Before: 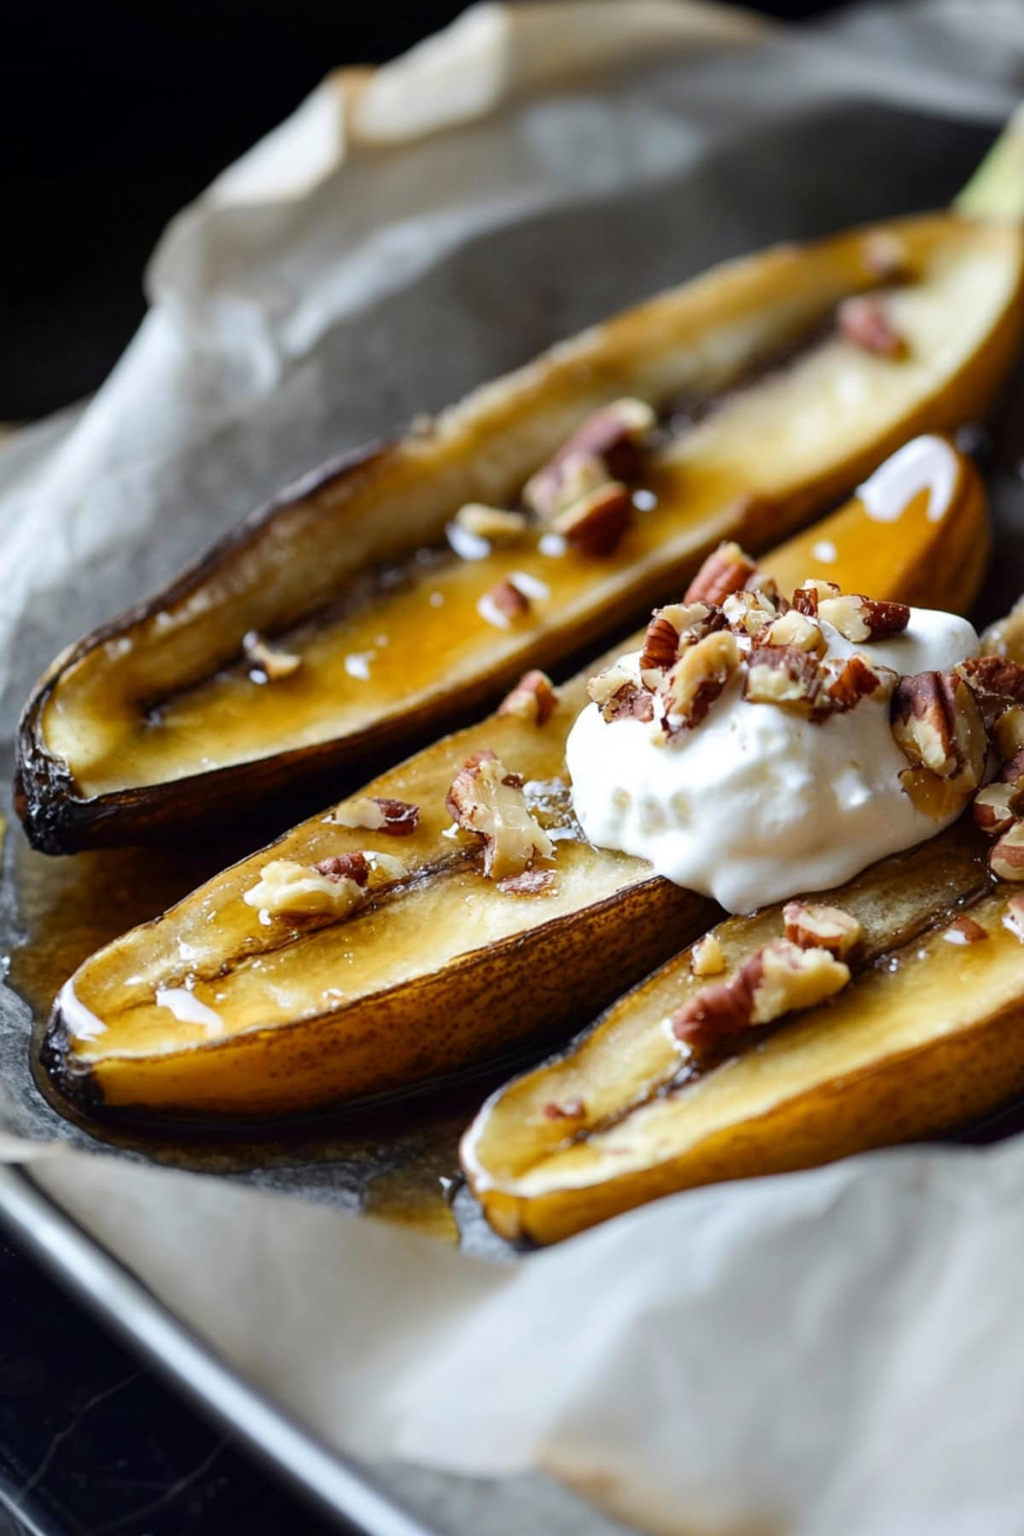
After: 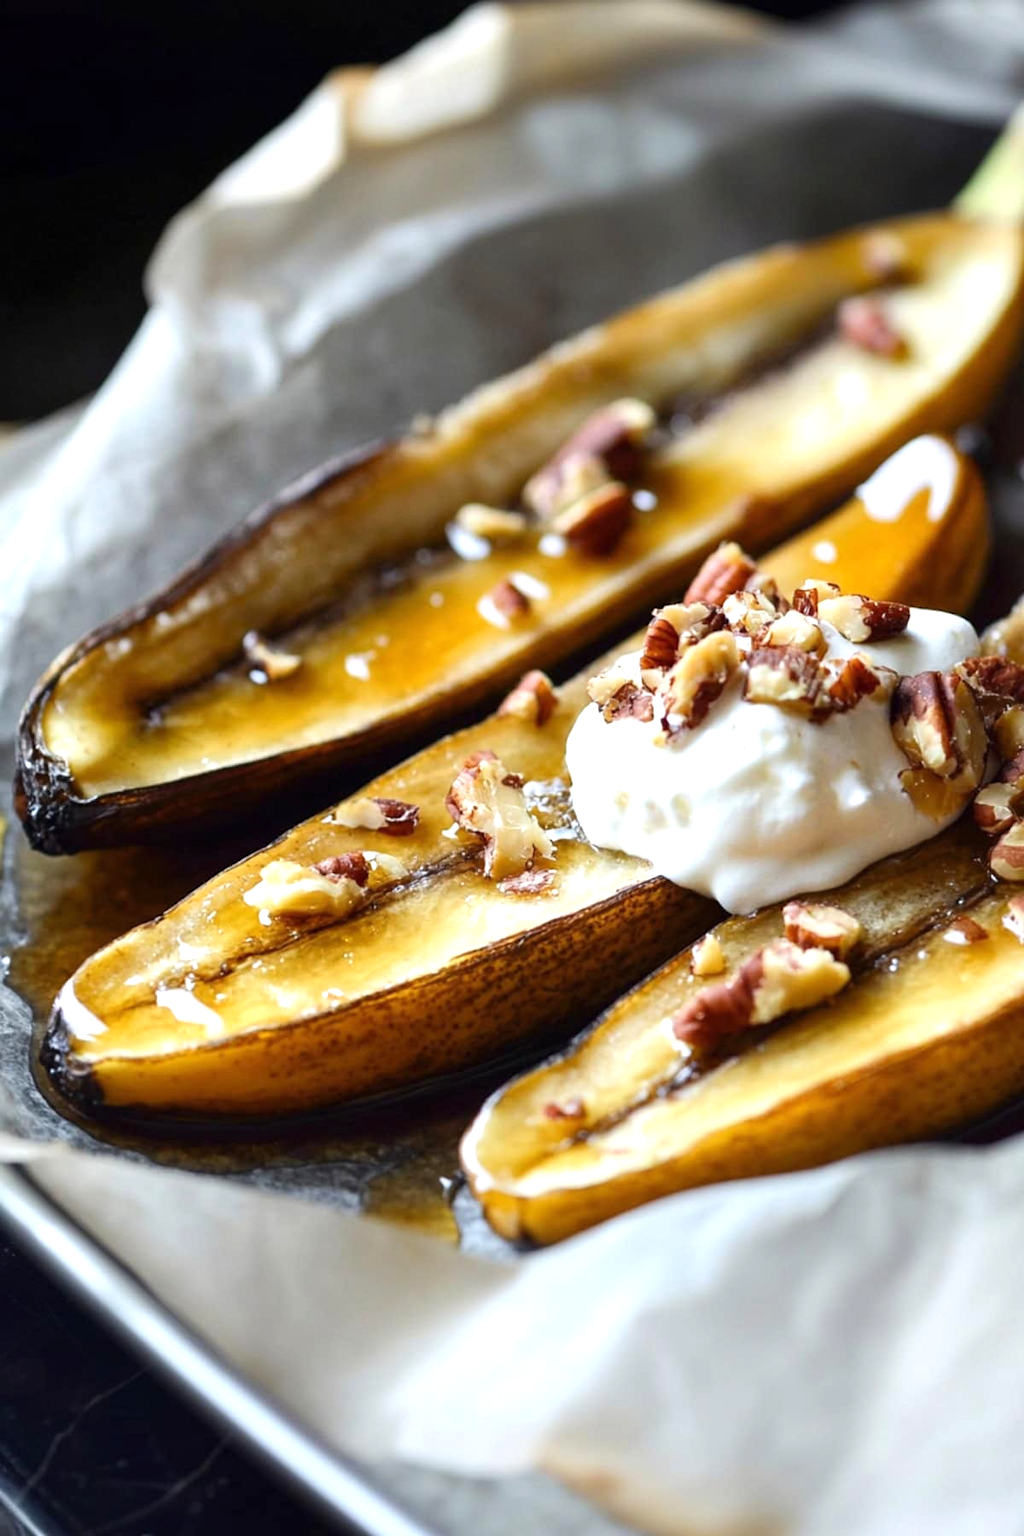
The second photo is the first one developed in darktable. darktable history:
exposure: black level correction 0, exposure 0.5 EV, compensate highlight preservation false
tone equalizer: on, module defaults
